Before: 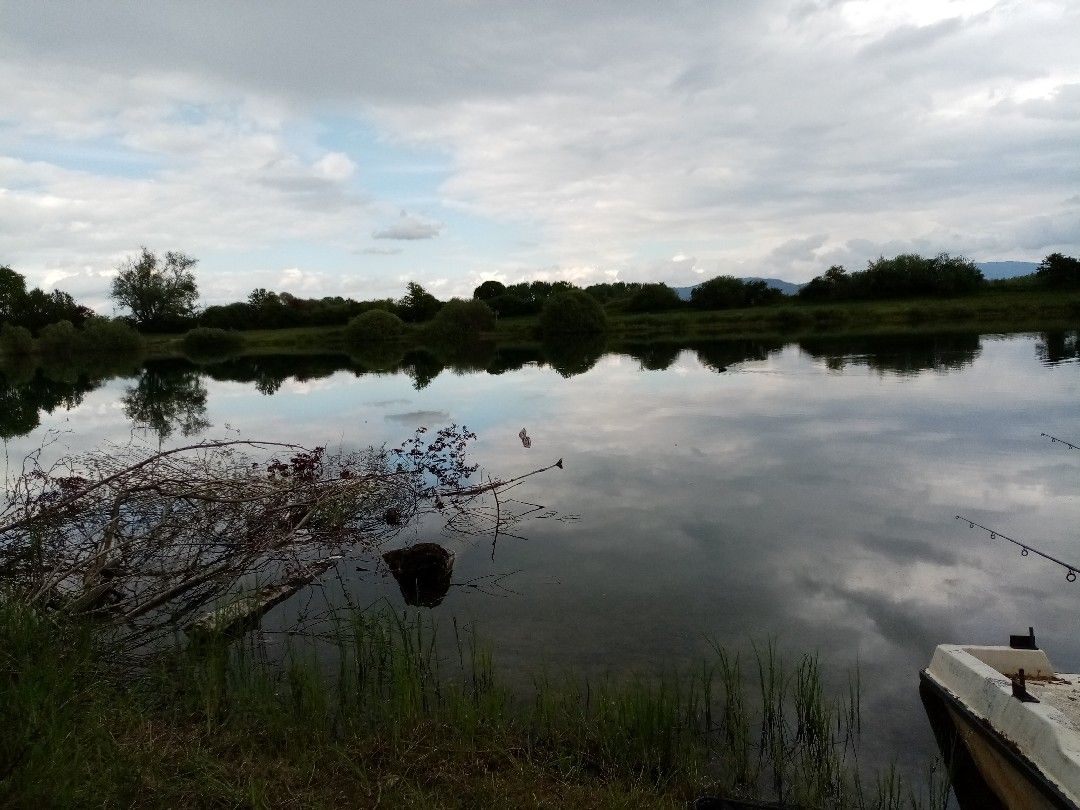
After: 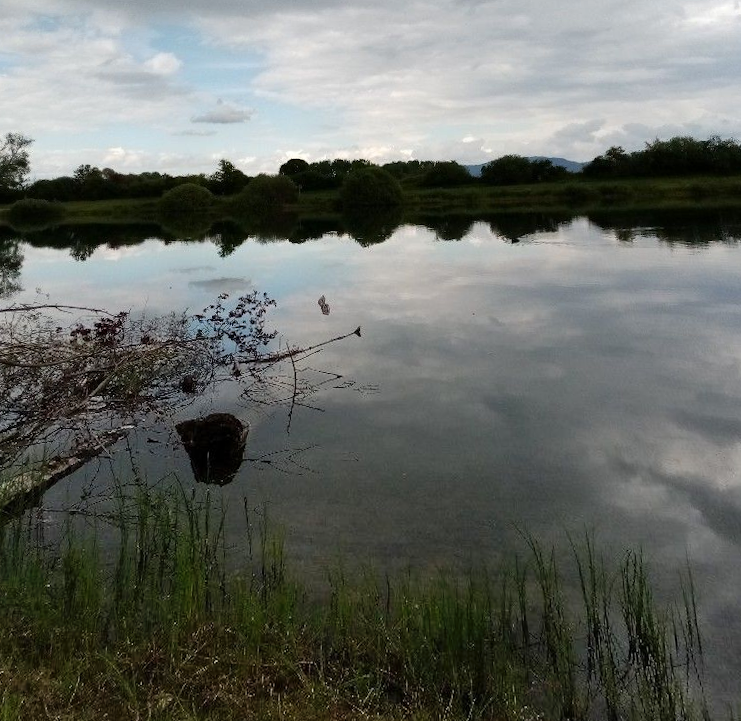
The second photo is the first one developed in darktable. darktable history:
rotate and perspective: rotation 0.72°, lens shift (vertical) -0.352, lens shift (horizontal) -0.051, crop left 0.152, crop right 0.859, crop top 0.019, crop bottom 0.964
crop: left 9.807%, top 6.259%, right 7.334%, bottom 2.177%
shadows and highlights: low approximation 0.01, soften with gaussian
